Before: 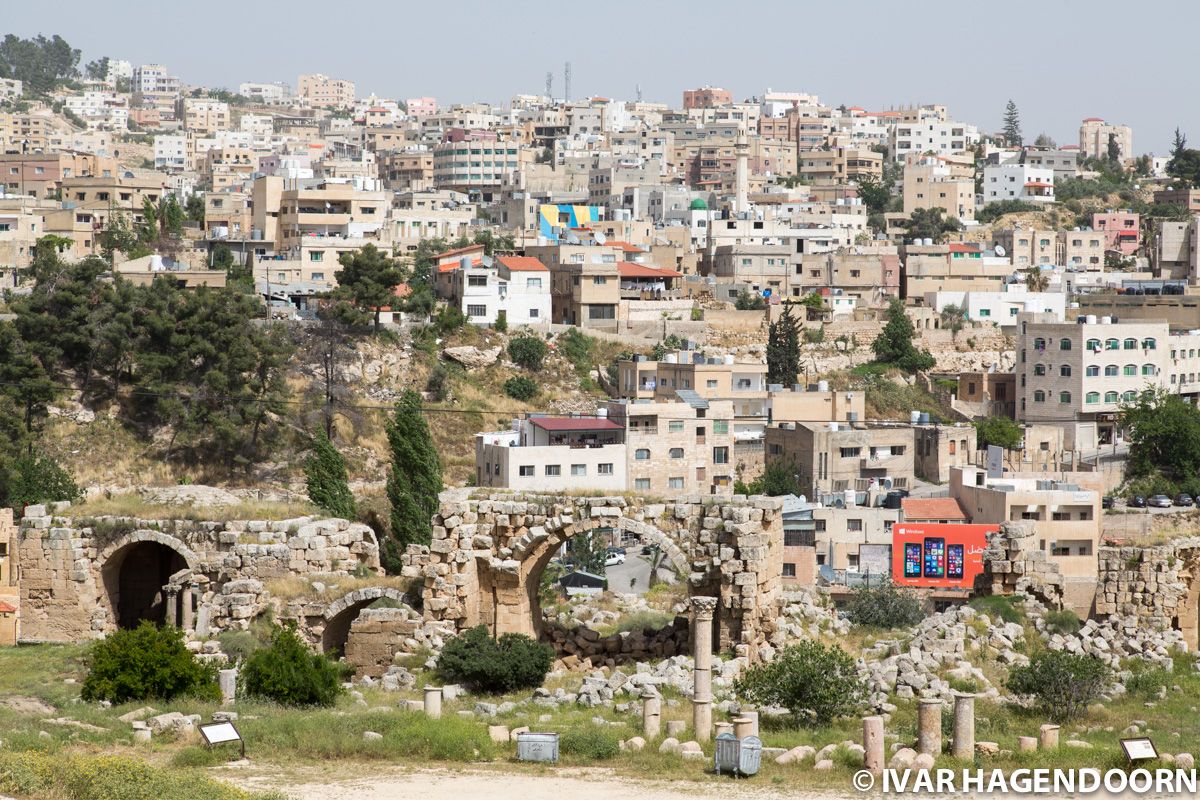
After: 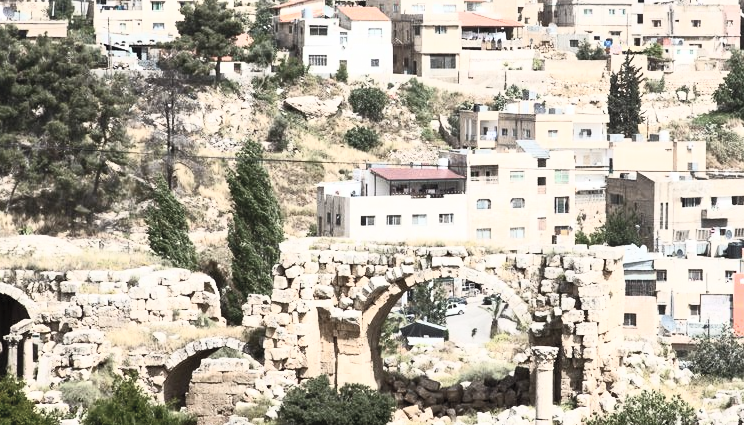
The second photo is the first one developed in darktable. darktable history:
contrast brightness saturation: contrast 0.57, brightness 0.57, saturation -0.34
crop: left 13.312%, top 31.28%, right 24.627%, bottom 15.582%
